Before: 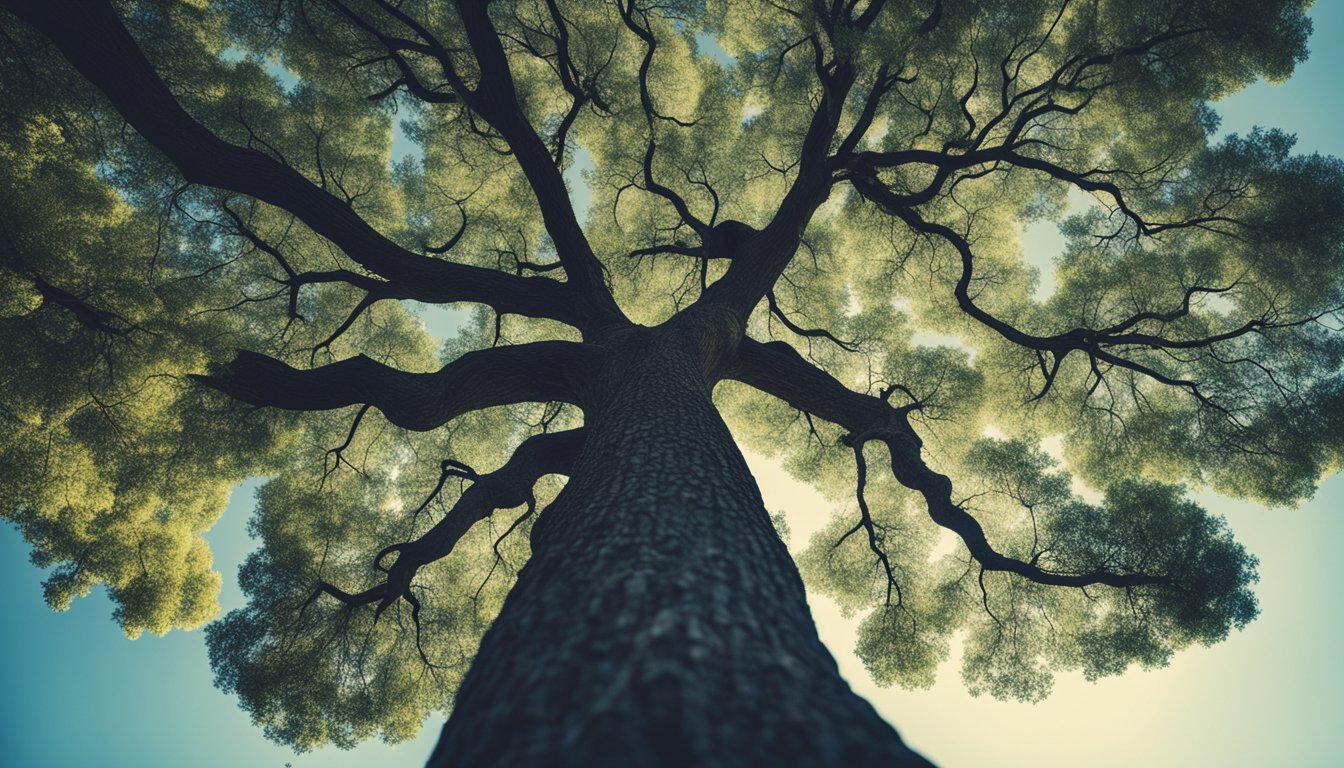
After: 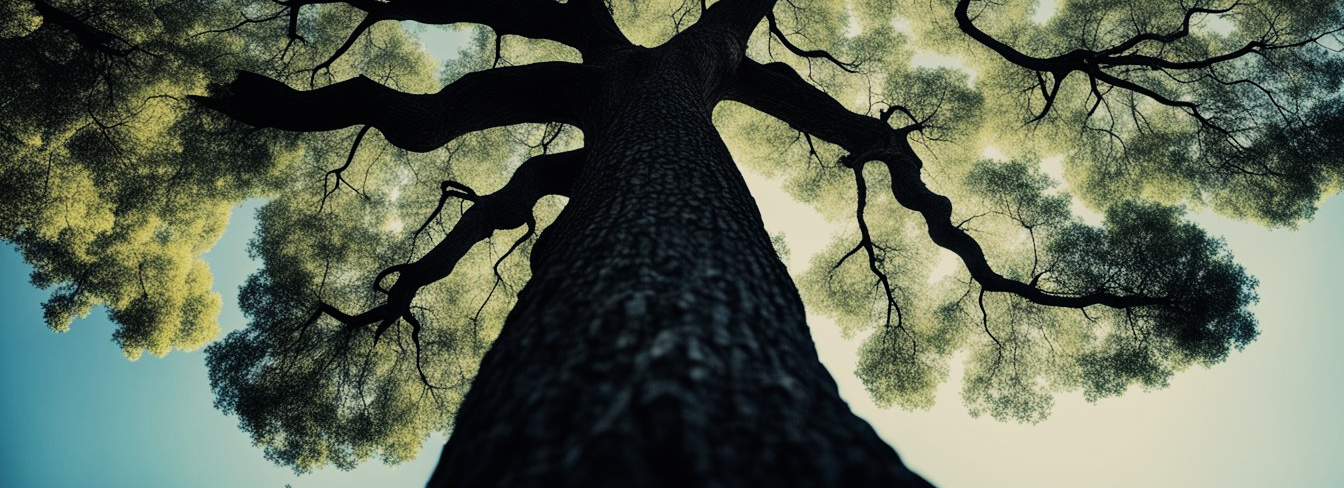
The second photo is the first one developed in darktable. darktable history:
crop and rotate: top 36.435%
filmic rgb: black relative exposure -5 EV, hardness 2.88, contrast 1.3, highlights saturation mix -30%
levels: levels [0, 0.499, 1]
